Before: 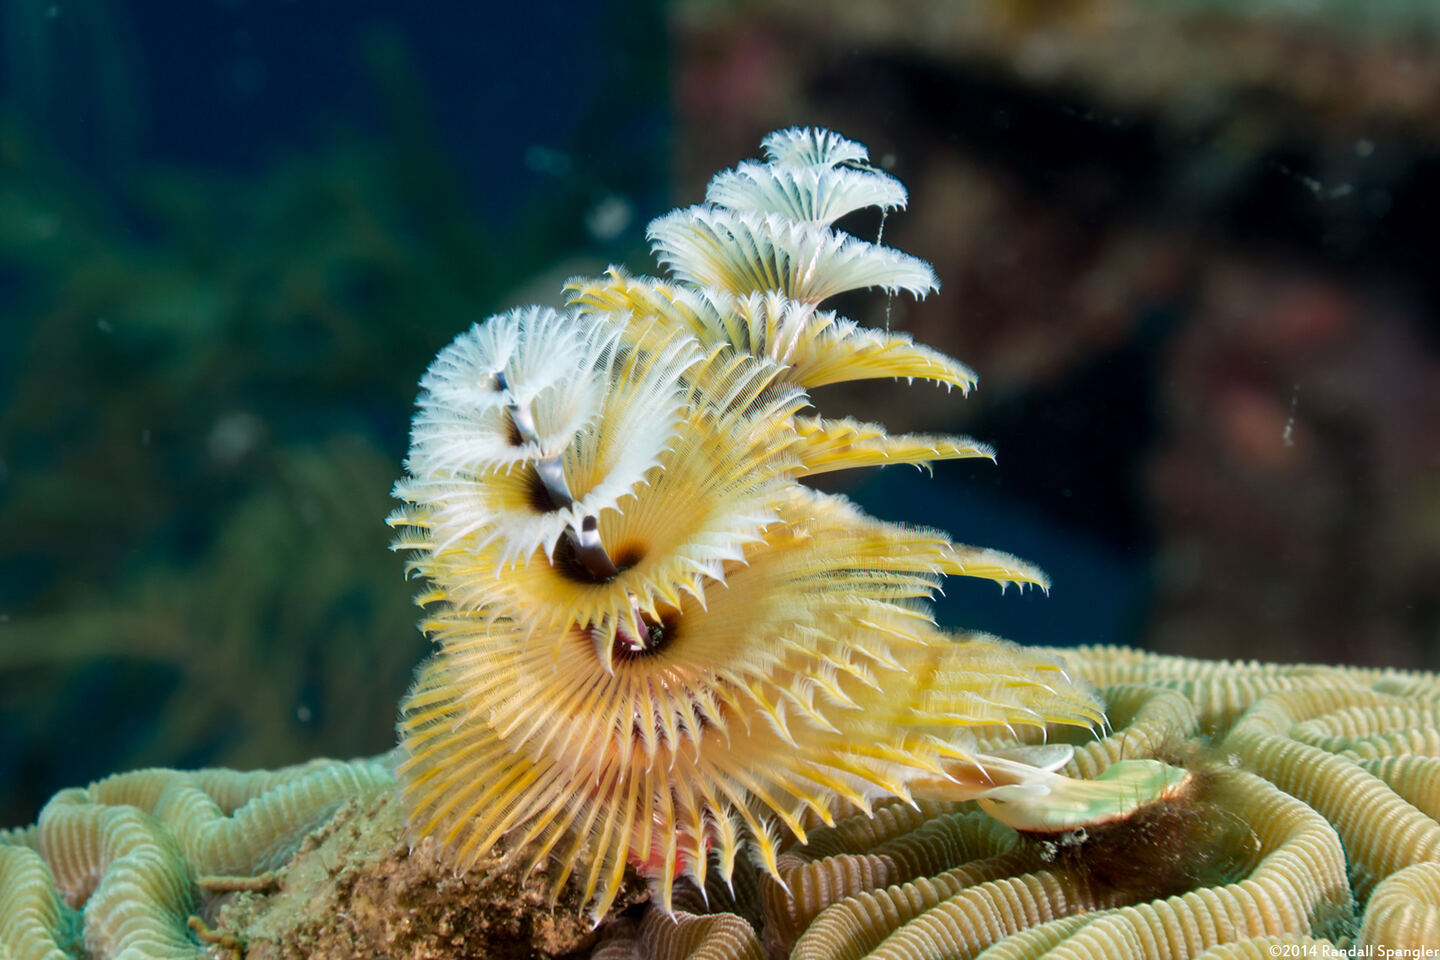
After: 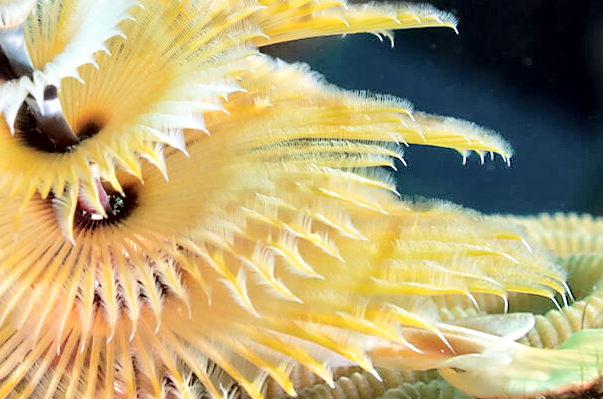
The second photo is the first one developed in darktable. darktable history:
tone curve: curves: ch0 [(0, 0) (0.26, 0.424) (0.417, 0.585) (1, 1)], color space Lab, independent channels, preserve colors none
exposure: exposure 0.203 EV, compensate highlight preservation false
crop: left 37.447%, top 44.903%, right 20.622%, bottom 13.527%
contrast equalizer: y [[0.545, 0.572, 0.59, 0.59, 0.571, 0.545], [0.5 ×6], [0.5 ×6], [0 ×6], [0 ×6]], mix 0.577
sharpen: radius 1.913, amount 0.414, threshold 1.636
